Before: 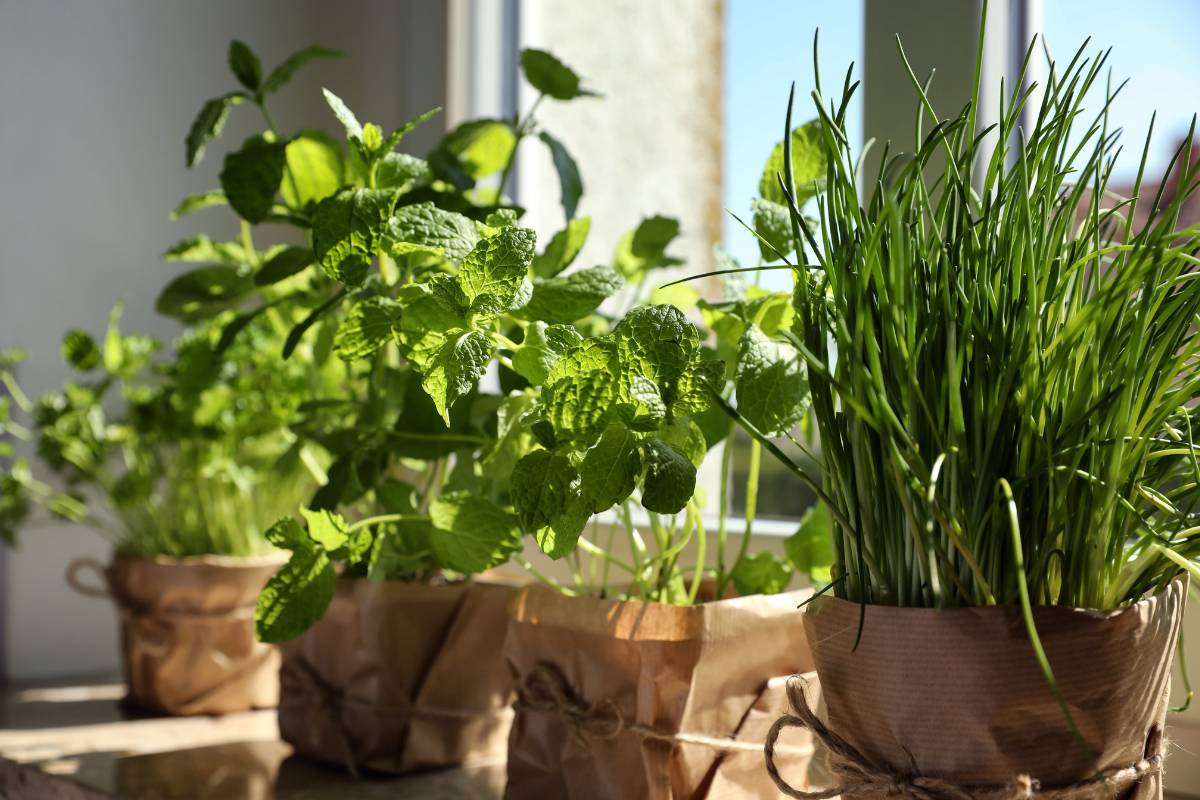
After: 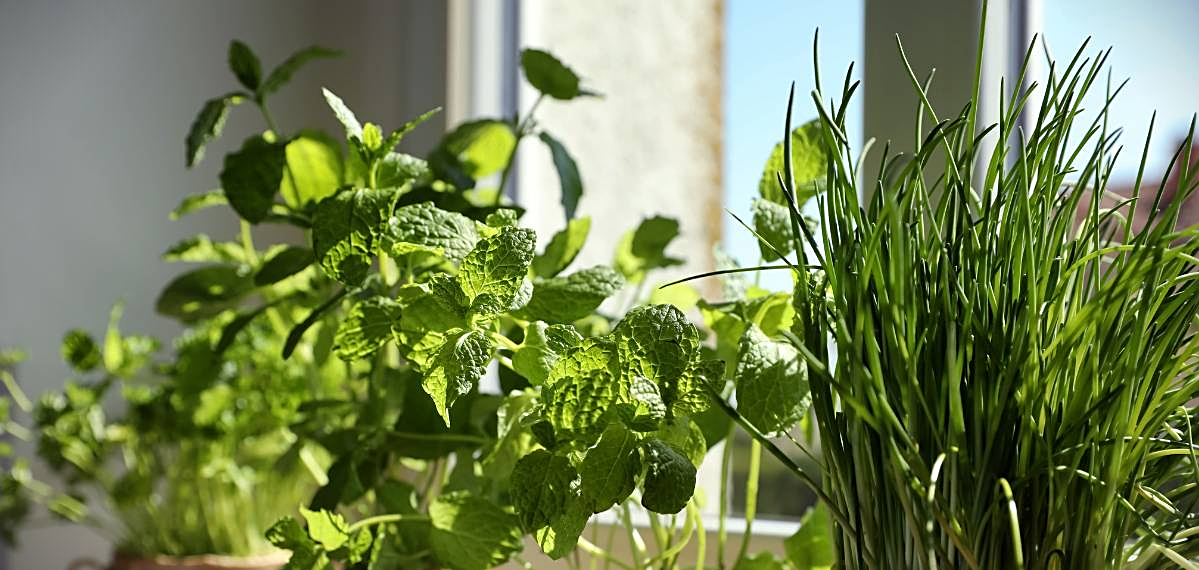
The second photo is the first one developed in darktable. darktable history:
crop: right 0%, bottom 28.715%
sharpen: on, module defaults
vignetting: fall-off start 100.59%, brightness -0.892, width/height ratio 1.311
